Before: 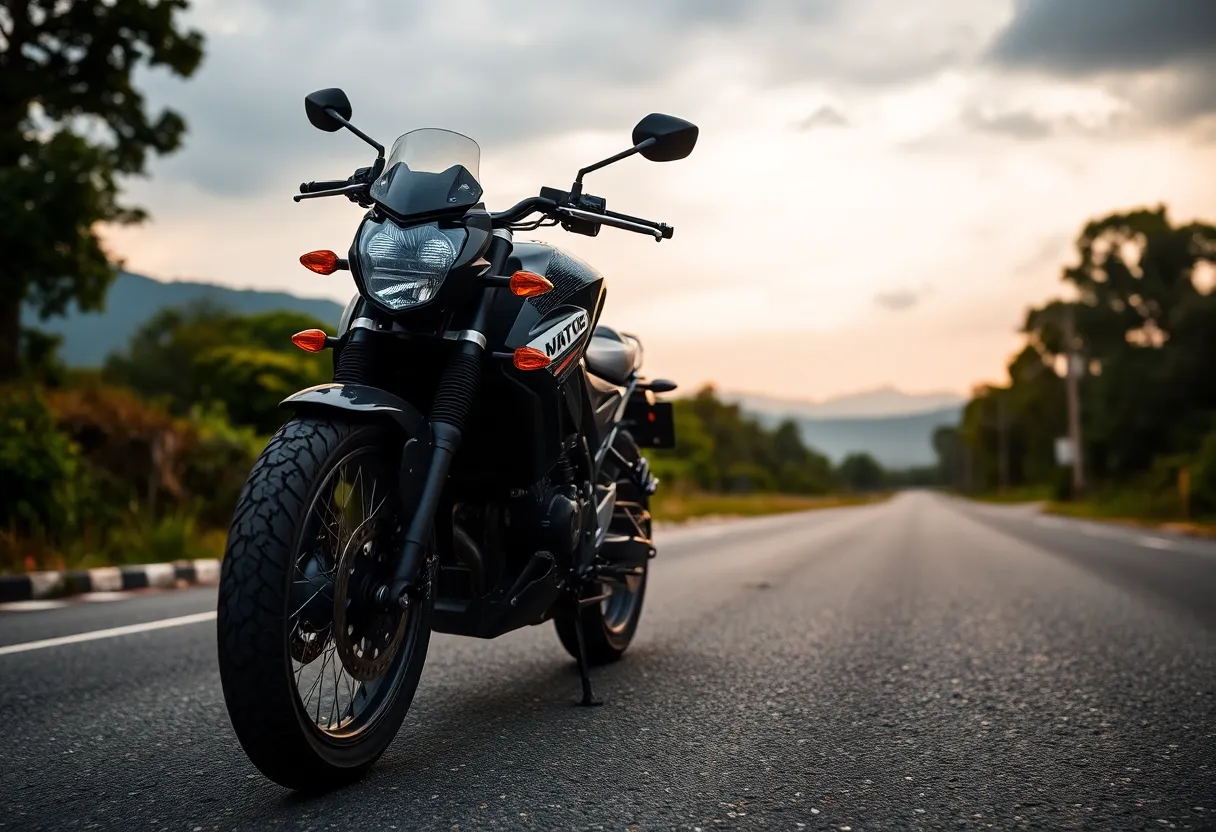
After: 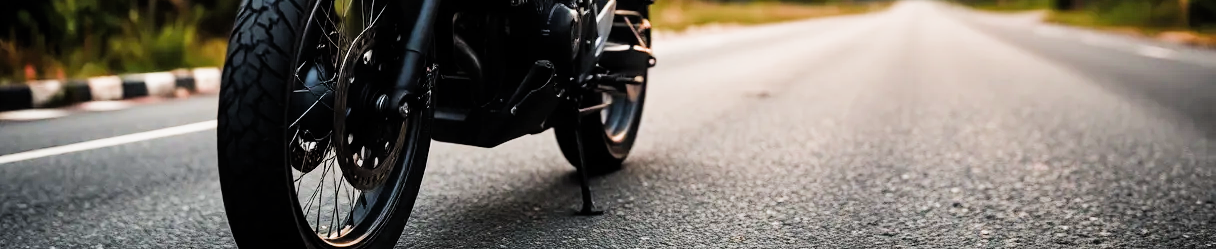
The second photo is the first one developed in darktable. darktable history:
tone equalizer: -8 EV -0.394 EV, -7 EV -0.426 EV, -6 EV -0.347 EV, -5 EV -0.202 EV, -3 EV 0.23 EV, -2 EV 0.341 EV, -1 EV 0.371 EV, +0 EV 0.39 EV, edges refinement/feathering 500, mask exposure compensation -1.57 EV, preserve details no
crop and rotate: top 59.068%, bottom 10.908%
exposure: exposure 1.506 EV, compensate highlight preservation false
filmic rgb: black relative exposure -7.65 EV, white relative exposure 4.56 EV, hardness 3.61, add noise in highlights 0.1, color science v4 (2020), type of noise poissonian
